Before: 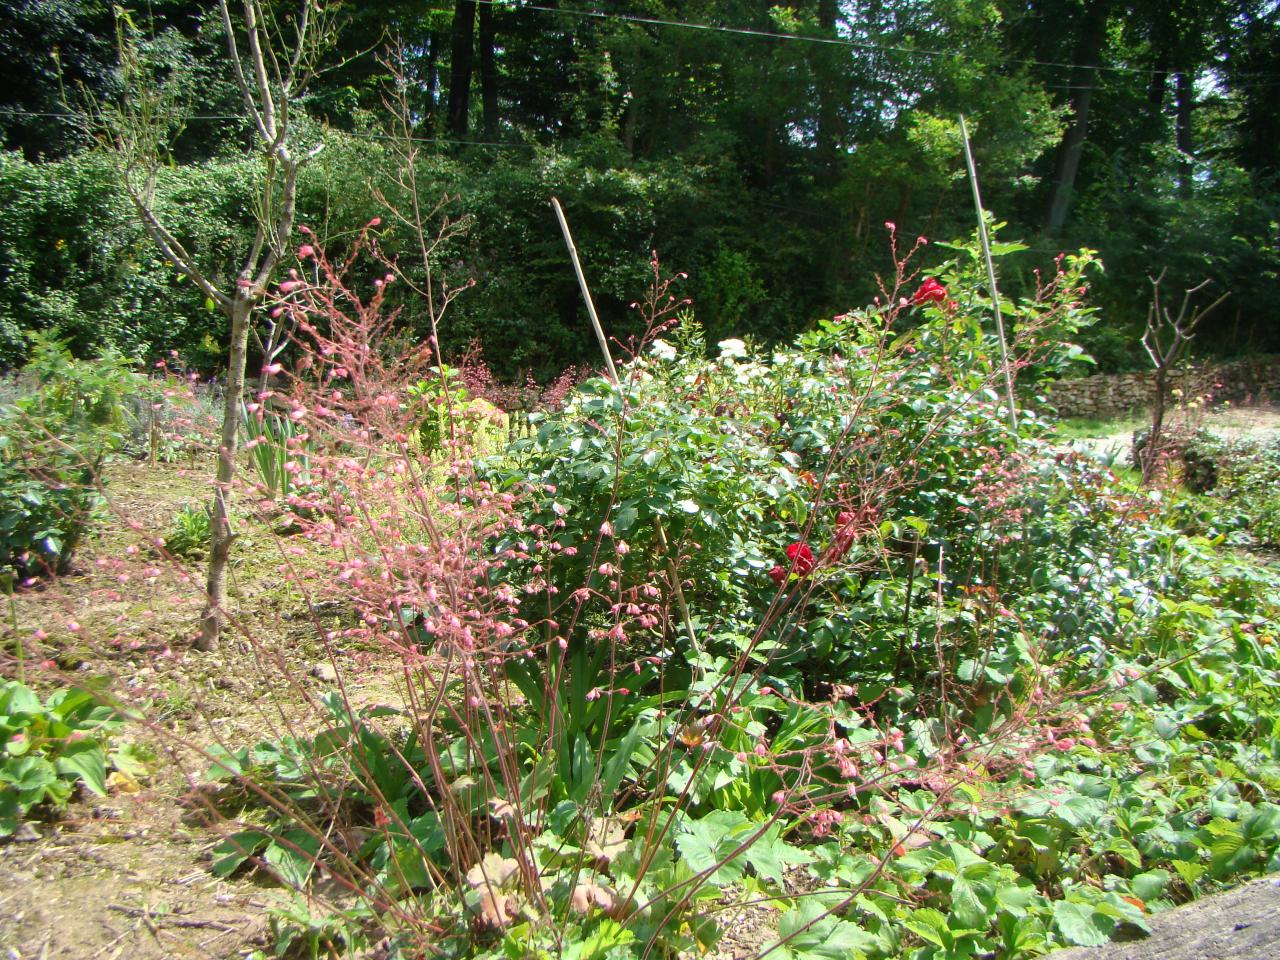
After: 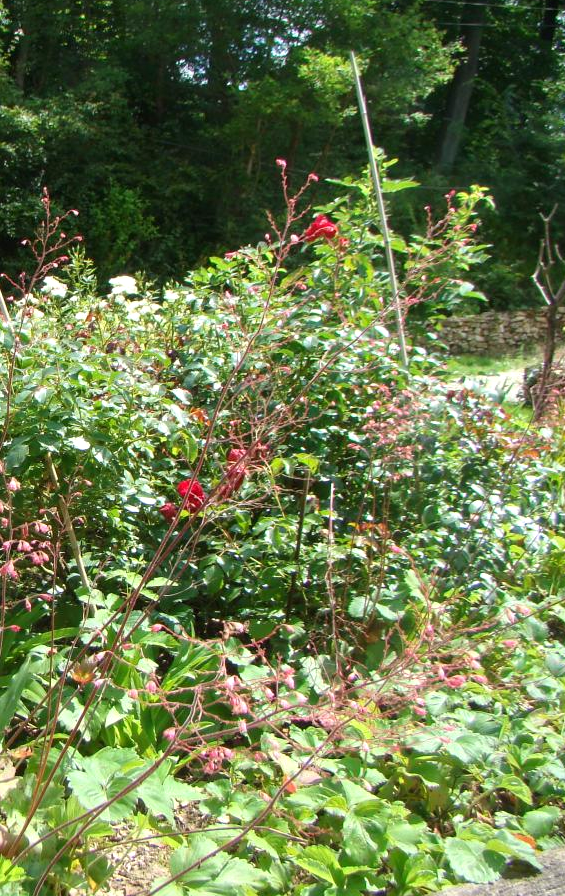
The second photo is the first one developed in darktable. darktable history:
exposure: exposure 0.161 EV, compensate highlight preservation false
crop: left 47.628%, top 6.643%, right 7.874%
